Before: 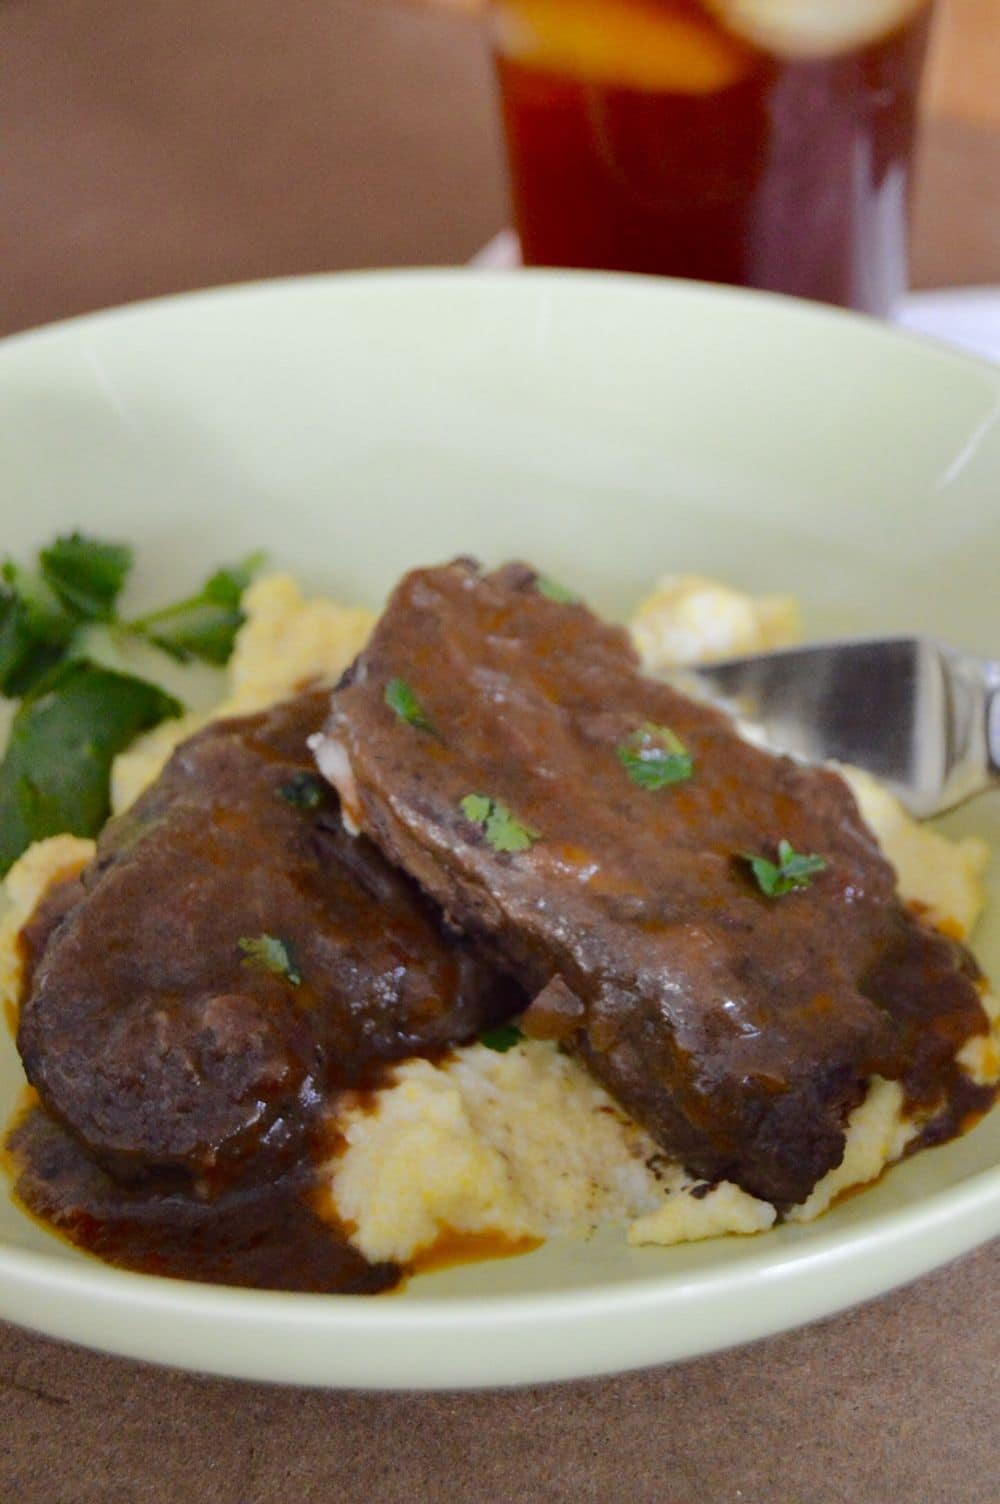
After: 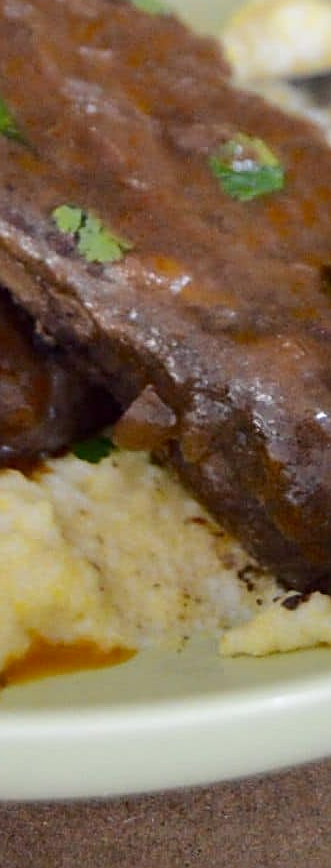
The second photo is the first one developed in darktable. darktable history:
local contrast: mode bilateral grid, contrast 20, coarseness 50, detail 120%, midtone range 0.2
crop: left 40.878%, top 39.176%, right 25.993%, bottom 3.081%
sharpen: on, module defaults
